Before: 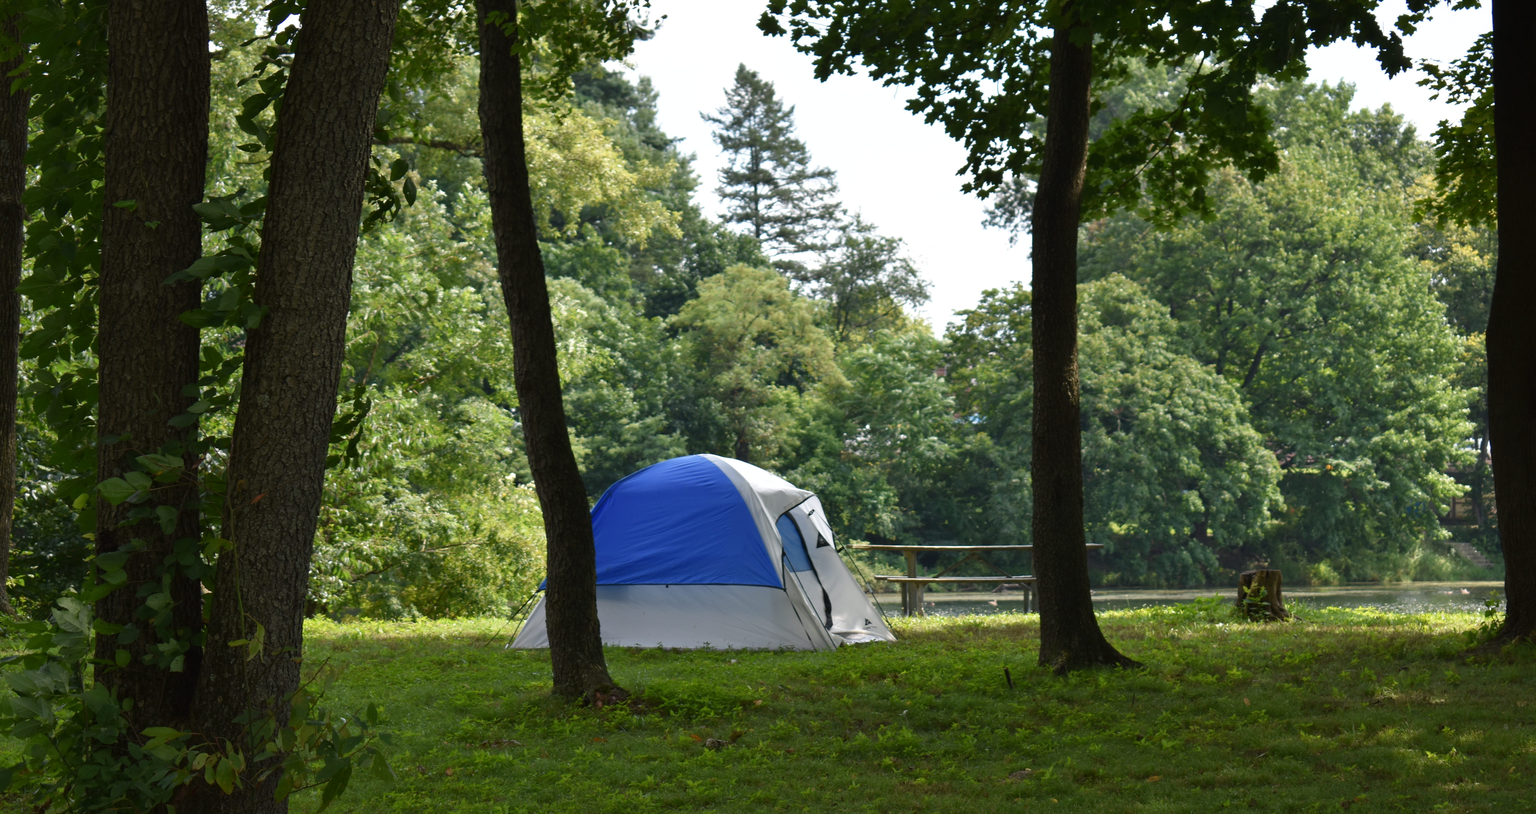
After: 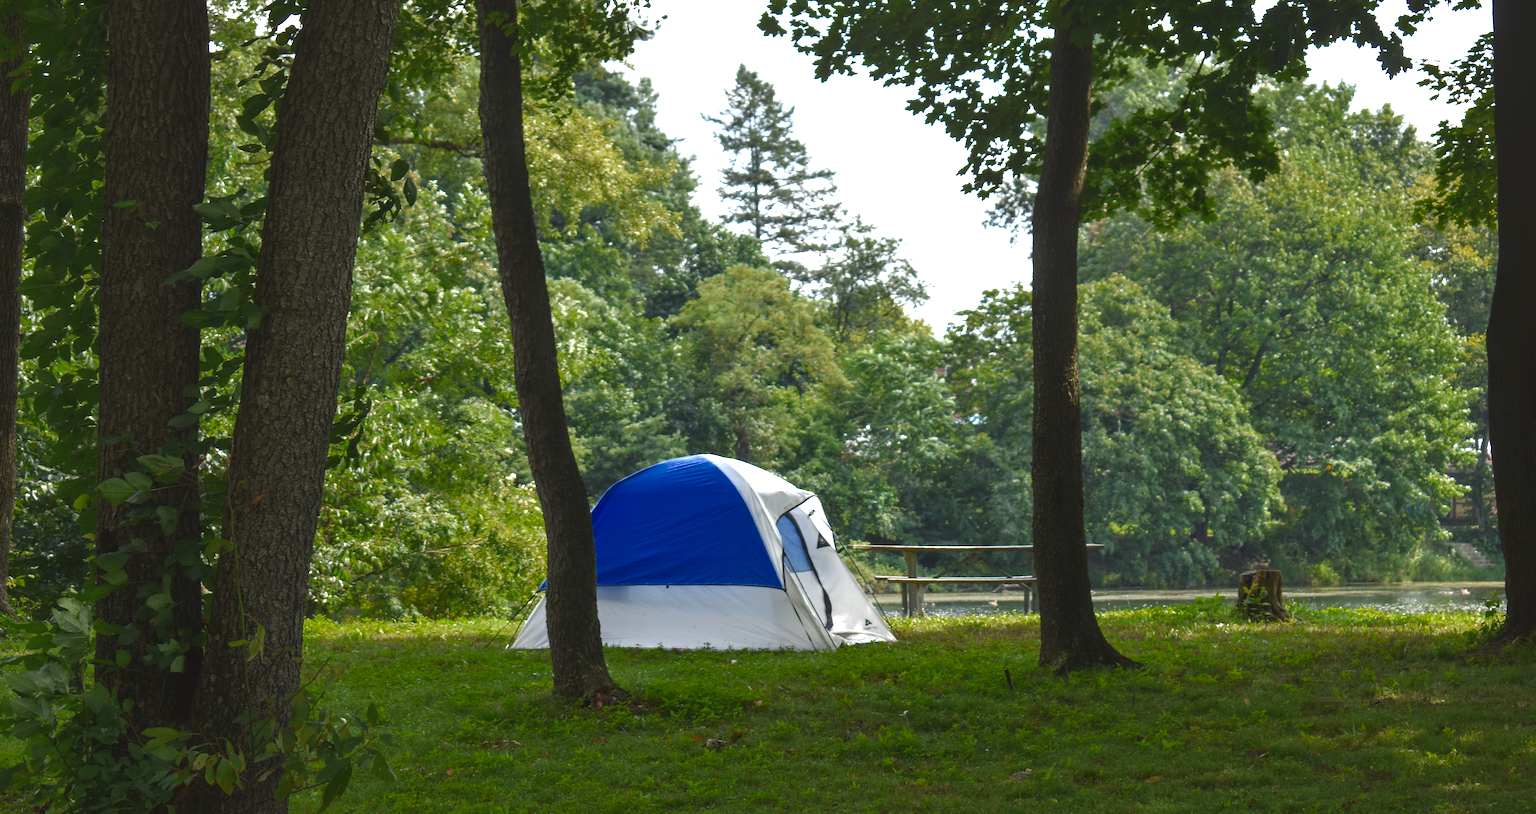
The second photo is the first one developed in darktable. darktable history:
local contrast: on, module defaults
color zones: curves: ch0 [(0.27, 0.396) (0.563, 0.504) (0.75, 0.5) (0.787, 0.307)], mix 100.43%
exposure: black level correction -0.005, exposure 0.626 EV, compensate highlight preservation false
